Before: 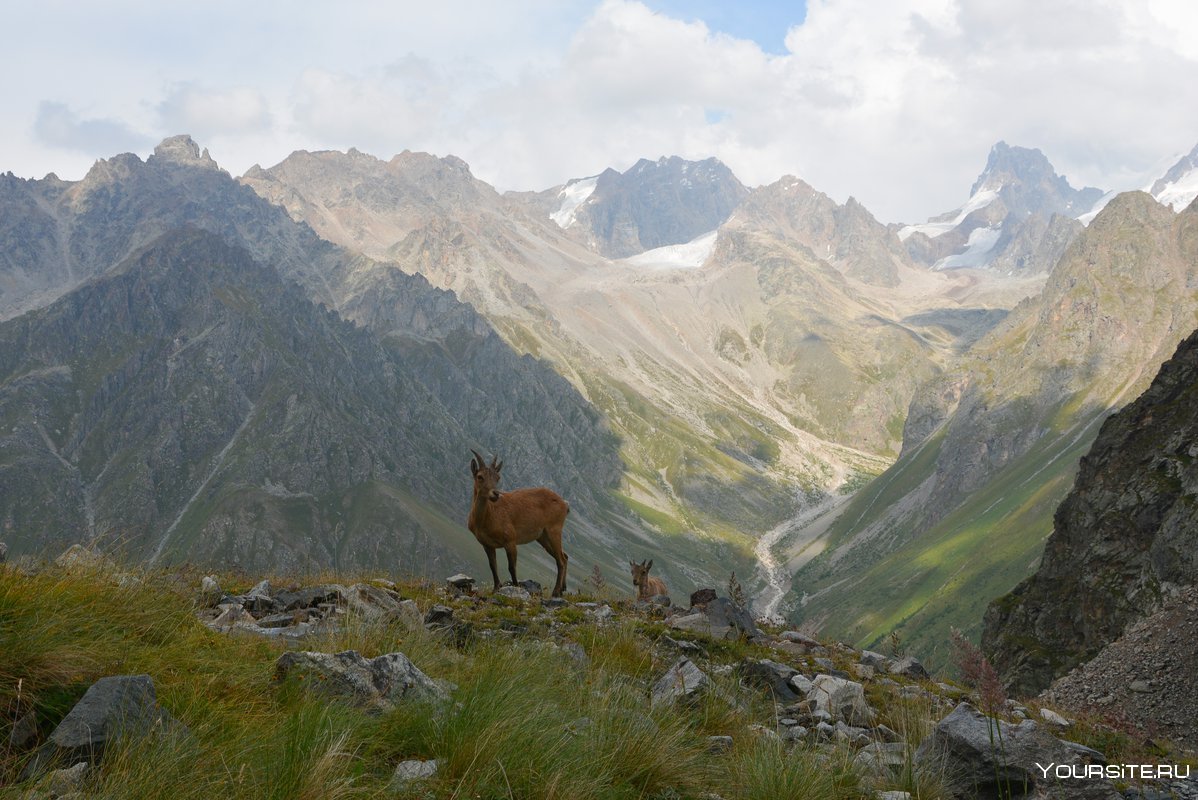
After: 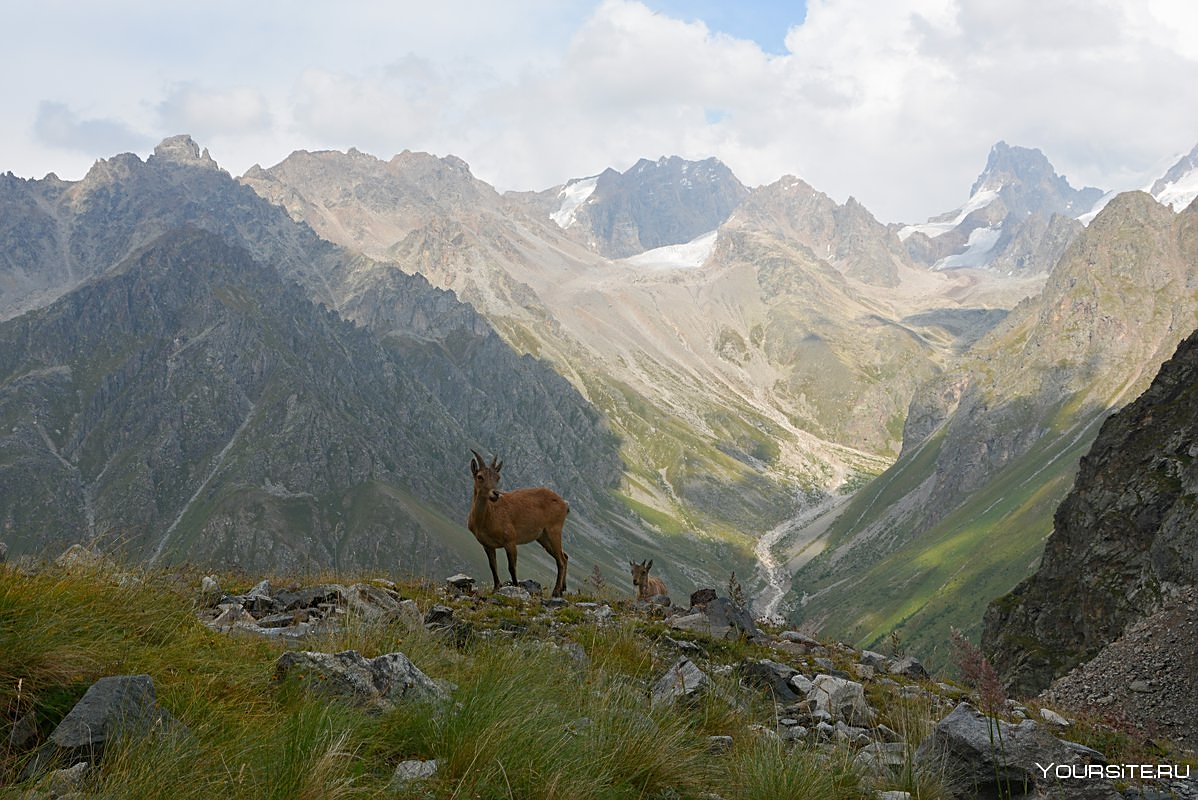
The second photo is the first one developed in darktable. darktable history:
sharpen: on, module defaults
levels: mode automatic, levels [0.101, 0.578, 0.953]
